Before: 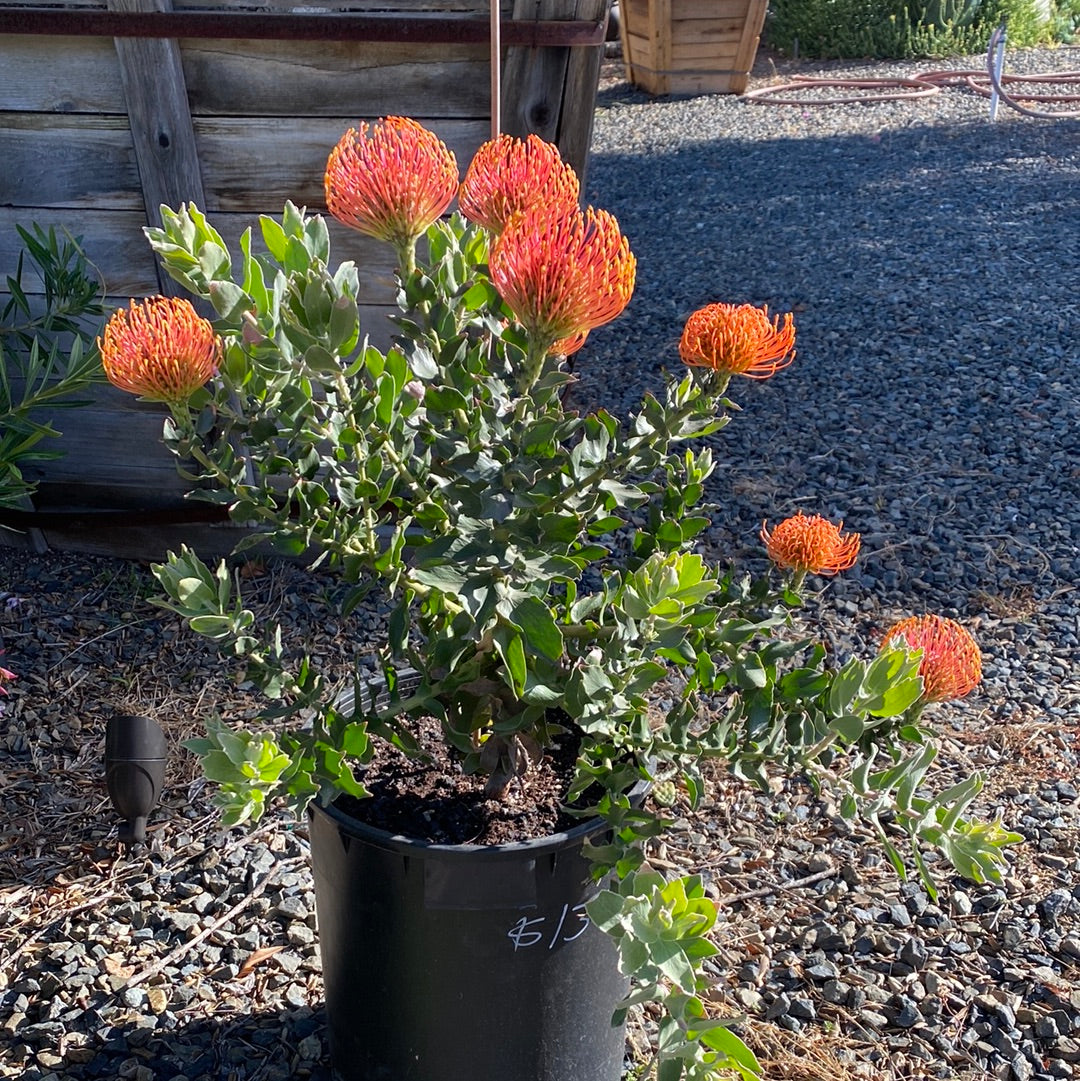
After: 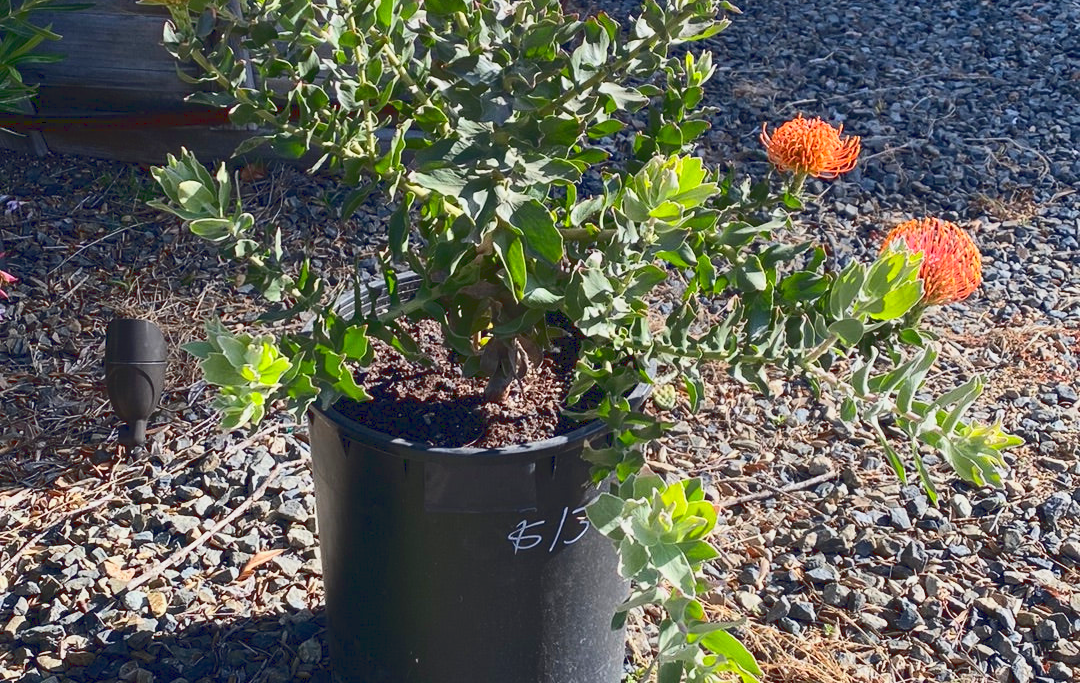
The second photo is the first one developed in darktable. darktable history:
tone curve: curves: ch0 [(0, 0.11) (0.181, 0.223) (0.405, 0.46) (0.456, 0.528) (0.634, 0.728) (0.877, 0.89) (0.984, 0.935)]; ch1 [(0, 0.052) (0.443, 0.43) (0.492, 0.485) (0.566, 0.579) (0.595, 0.625) (0.608, 0.654) (0.65, 0.708) (1, 0.961)]; ch2 [(0, 0) (0.33, 0.301) (0.421, 0.443) (0.447, 0.489) (0.495, 0.492) (0.537, 0.57) (0.586, 0.591) (0.663, 0.686) (1, 1)]
crop and rotate: top 36.799%
